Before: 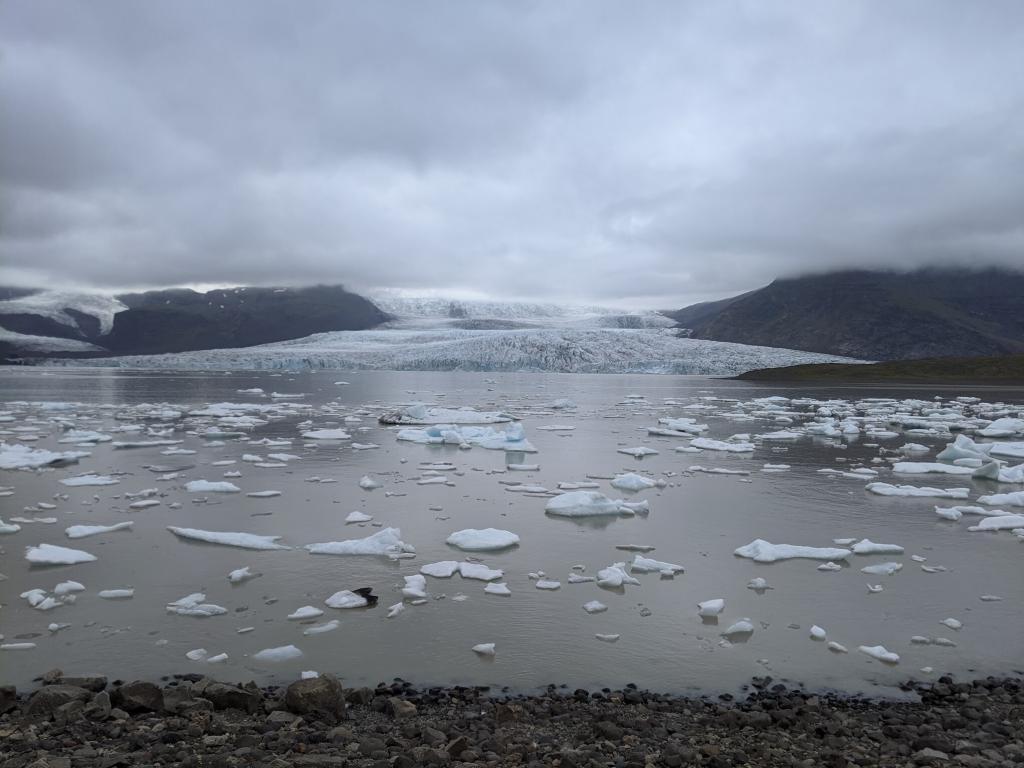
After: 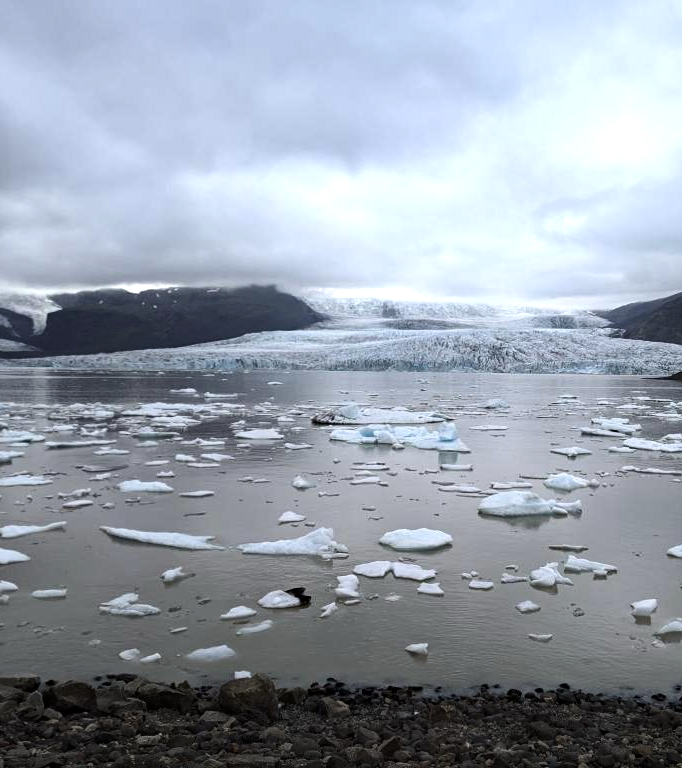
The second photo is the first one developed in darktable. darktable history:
tone equalizer: -8 EV -0.75 EV, -7 EV -0.7 EV, -6 EV -0.6 EV, -5 EV -0.4 EV, -3 EV 0.4 EV, -2 EV 0.6 EV, -1 EV 0.7 EV, +0 EV 0.75 EV, edges refinement/feathering 500, mask exposure compensation -1.57 EV, preserve details no
haze removal: compatibility mode true, adaptive false
crop and rotate: left 6.617%, right 26.717%
